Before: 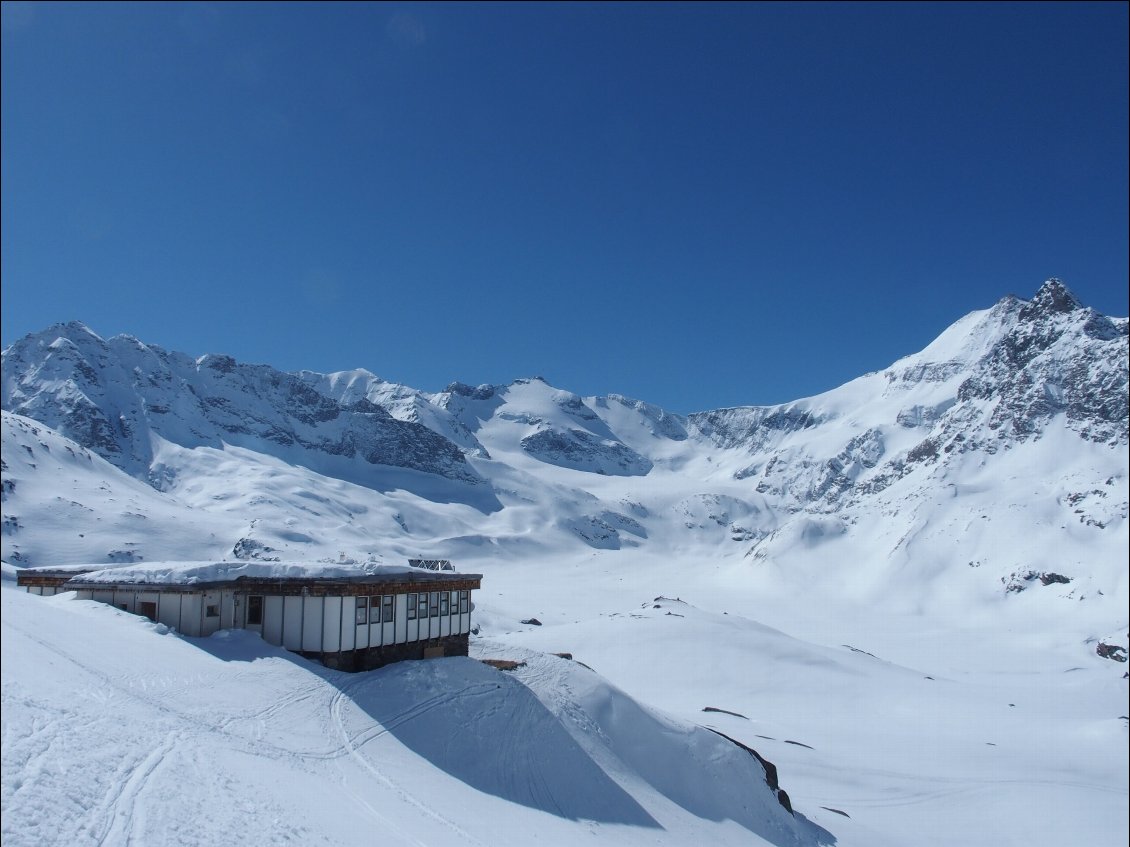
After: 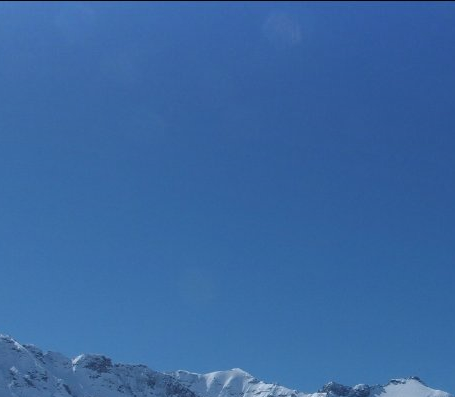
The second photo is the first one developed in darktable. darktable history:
shadows and highlights: radius 107.37, shadows 45.09, highlights -66.18, low approximation 0.01, soften with gaussian
crop and rotate: left 10.988%, top 0.057%, right 48.714%, bottom 53.062%
